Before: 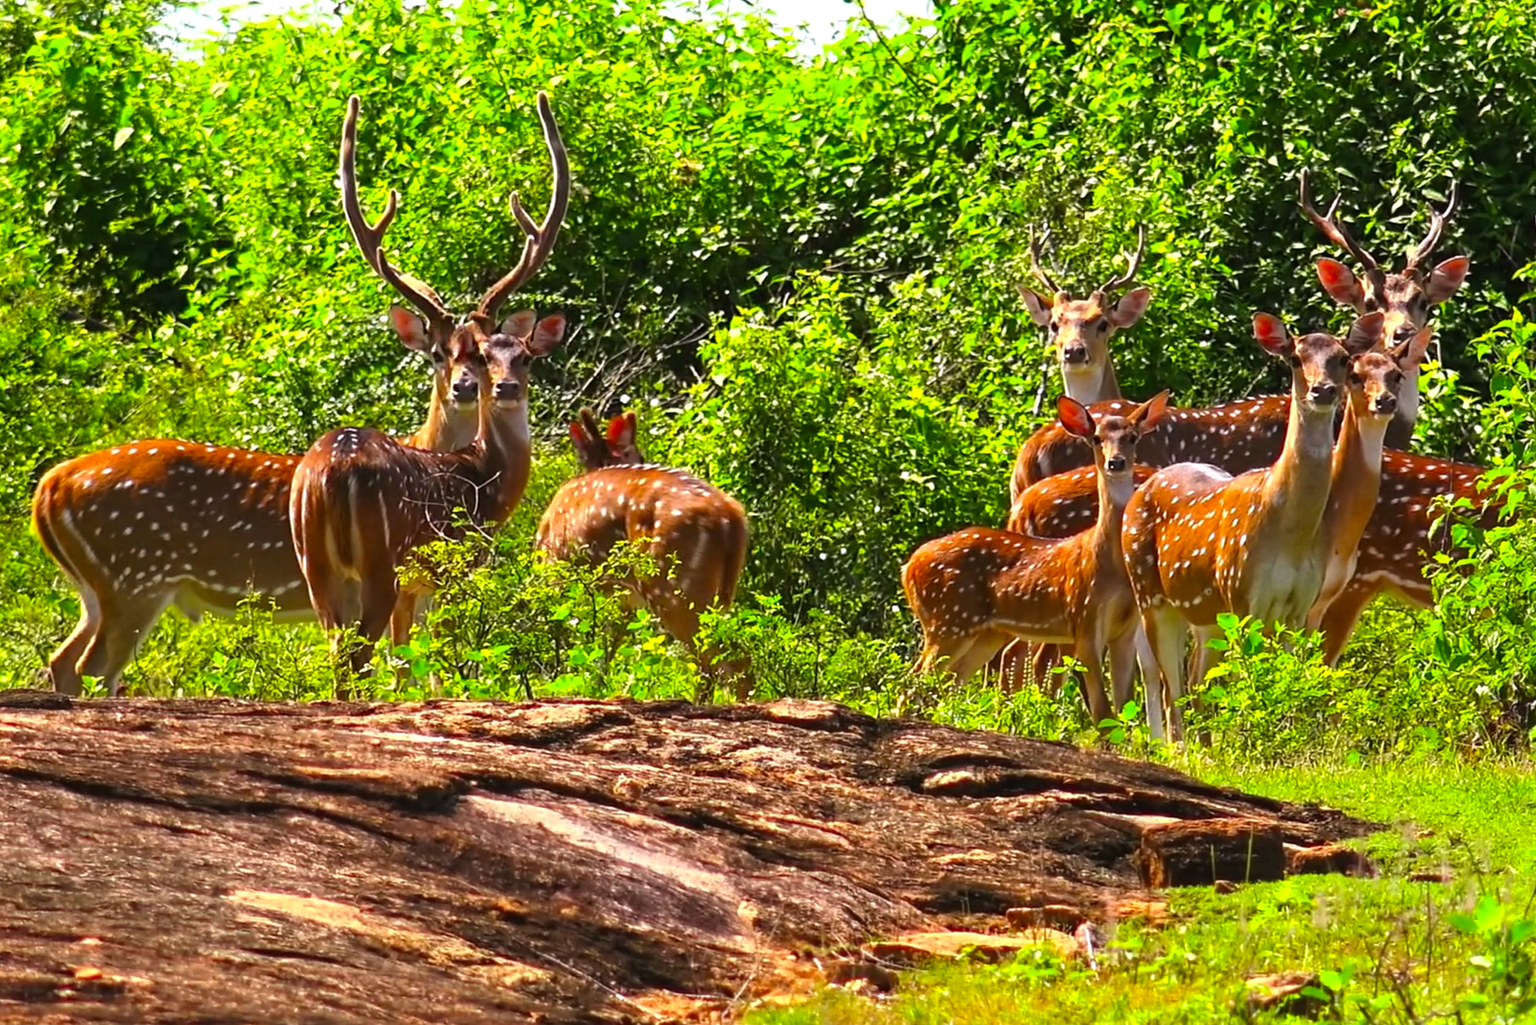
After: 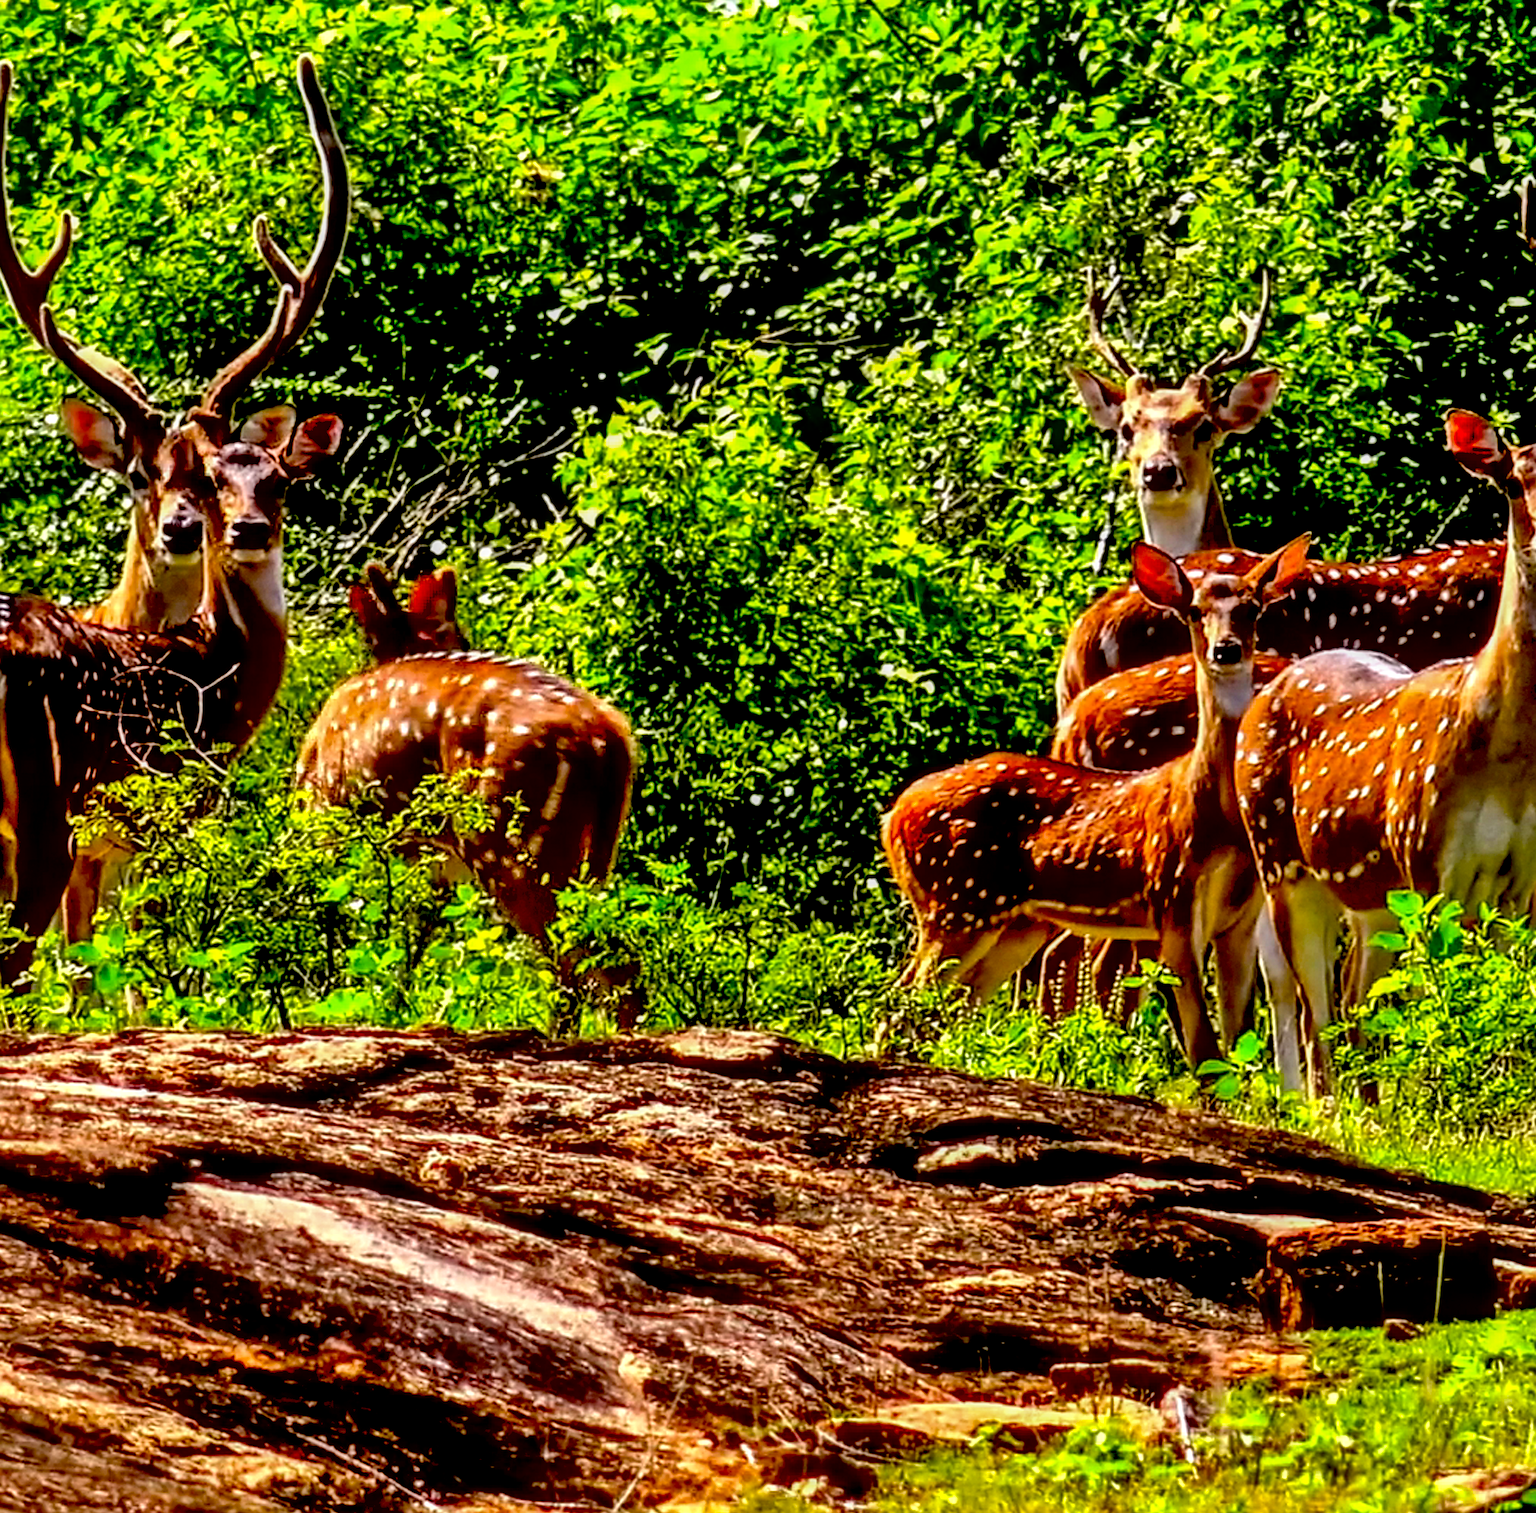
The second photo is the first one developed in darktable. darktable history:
sharpen: on, module defaults
crop and rotate: left 22.918%, top 5.629%, right 14.711%, bottom 2.247%
local contrast: highlights 25%, detail 150%
shadows and highlights: low approximation 0.01, soften with gaussian
exposure: black level correction 0.056, exposure -0.039 EV, compensate highlight preservation false
